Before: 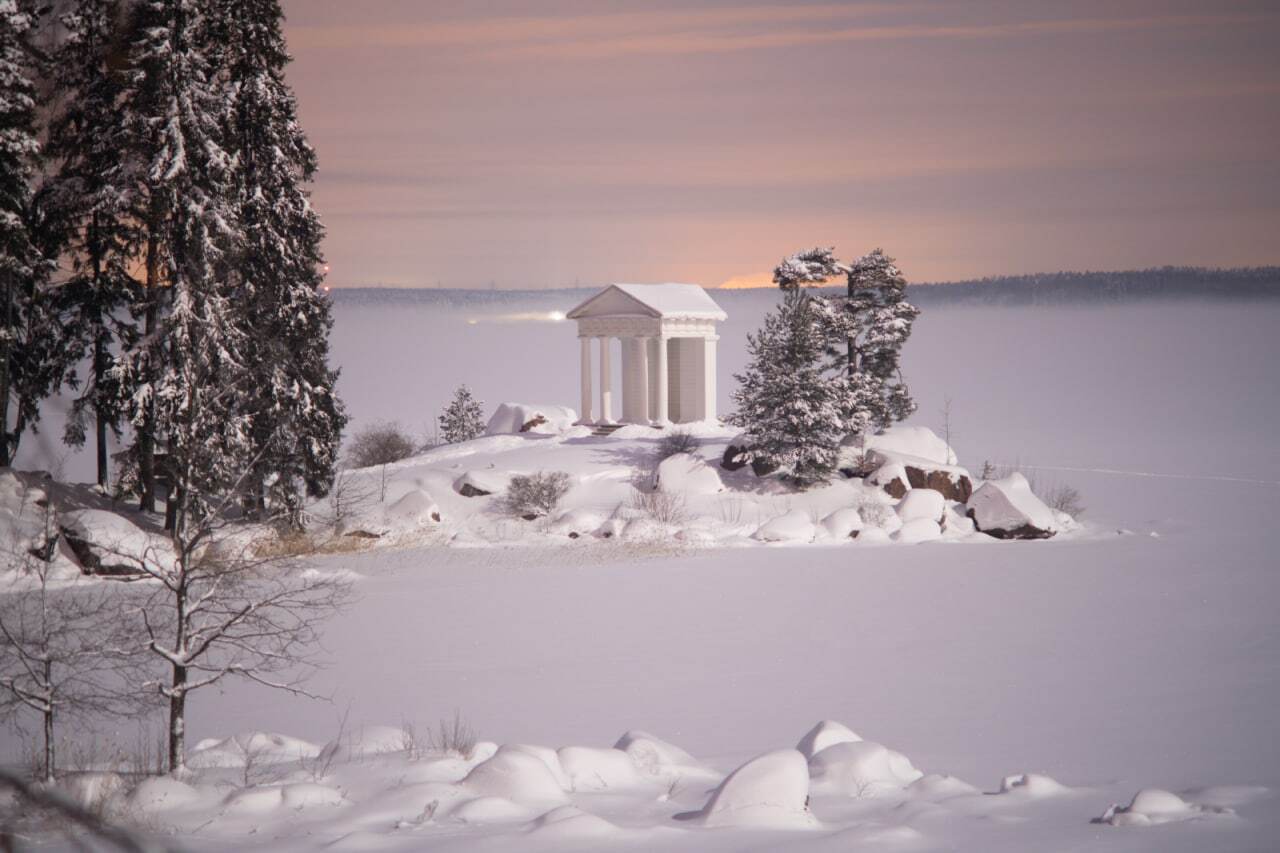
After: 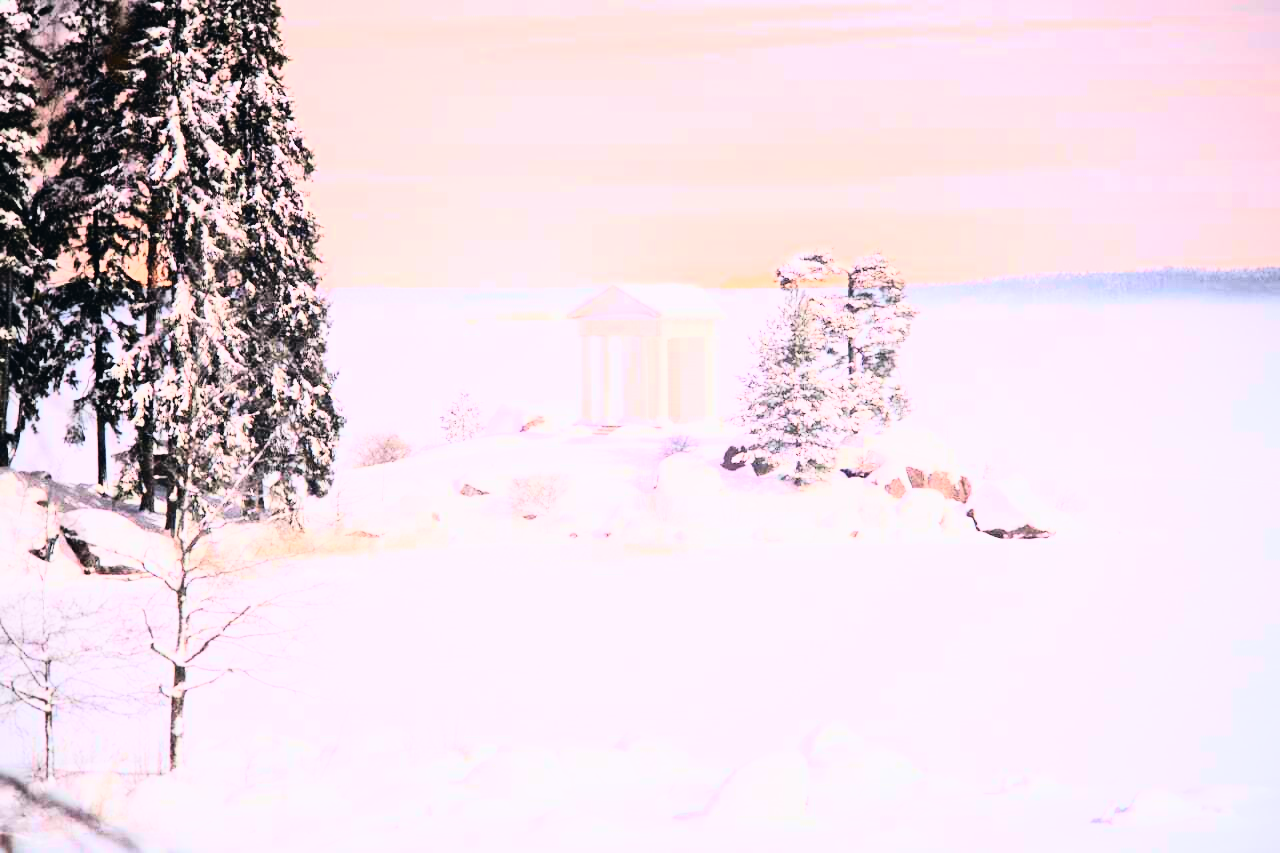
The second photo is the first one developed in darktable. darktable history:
tone equalizer: -8 EV -0.773 EV, -7 EV -0.72 EV, -6 EV -0.623 EV, -5 EV -0.422 EV, -3 EV 0.384 EV, -2 EV 0.6 EV, -1 EV 0.698 EV, +0 EV 0.772 EV
exposure: exposure 0.56 EV, compensate exposure bias true, compensate highlight preservation false
tone curve: curves: ch0 [(0, 0.013) (0.104, 0.103) (0.258, 0.267) (0.448, 0.487) (0.709, 0.794) (0.886, 0.922) (0.994, 0.971)]; ch1 [(0, 0) (0.335, 0.298) (0.446, 0.413) (0.488, 0.484) (0.515, 0.508) (0.566, 0.593) (0.635, 0.661) (1, 1)]; ch2 [(0, 0) (0.314, 0.301) (0.437, 0.403) (0.502, 0.494) (0.528, 0.54) (0.557, 0.559) (0.612, 0.62) (0.715, 0.691) (1, 1)], color space Lab, independent channels, preserve colors none
base curve: curves: ch0 [(0, 0) (0.007, 0.004) (0.027, 0.03) (0.046, 0.07) (0.207, 0.54) (0.442, 0.872) (0.673, 0.972) (1, 1)]
